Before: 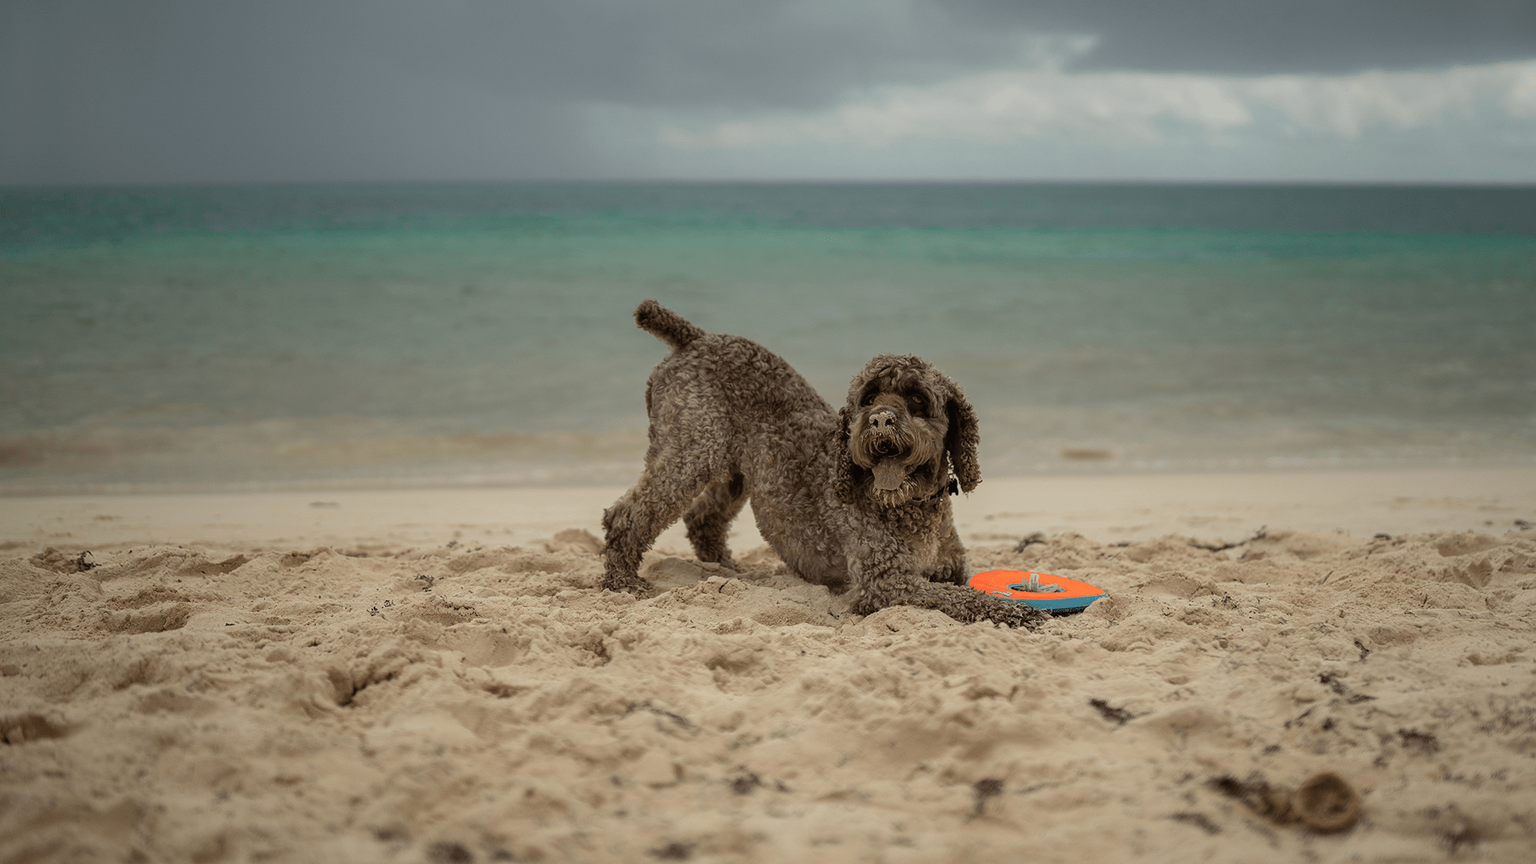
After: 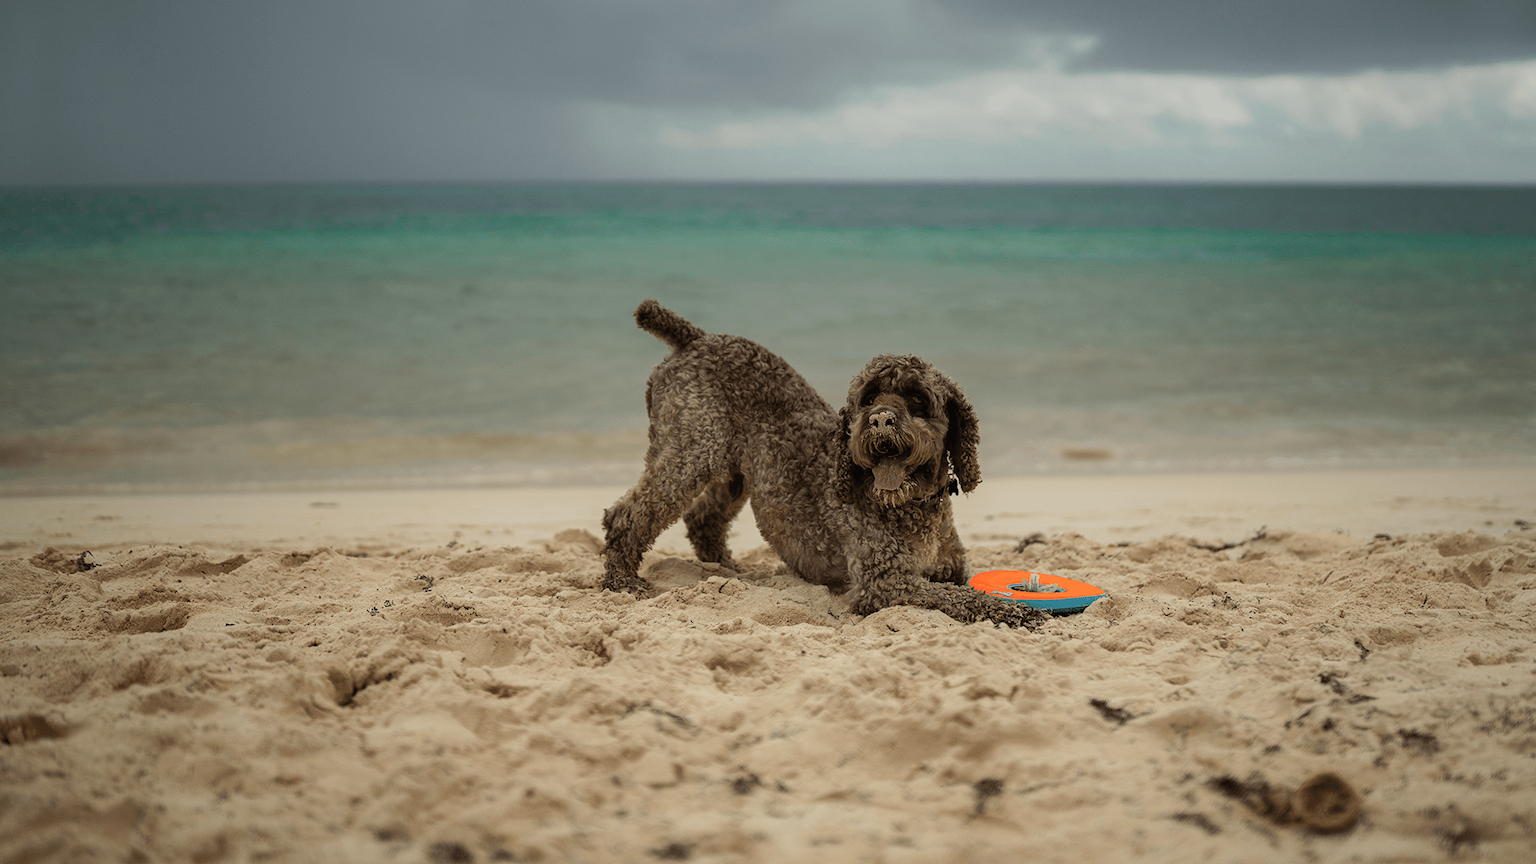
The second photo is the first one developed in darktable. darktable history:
tone curve: curves: ch0 [(0, 0) (0.003, 0.013) (0.011, 0.016) (0.025, 0.023) (0.044, 0.036) (0.069, 0.051) (0.1, 0.076) (0.136, 0.107) (0.177, 0.145) (0.224, 0.186) (0.277, 0.246) (0.335, 0.311) (0.399, 0.378) (0.468, 0.462) (0.543, 0.548) (0.623, 0.636) (0.709, 0.728) (0.801, 0.816) (0.898, 0.9) (1, 1)], preserve colors none
tone equalizer: on, module defaults
